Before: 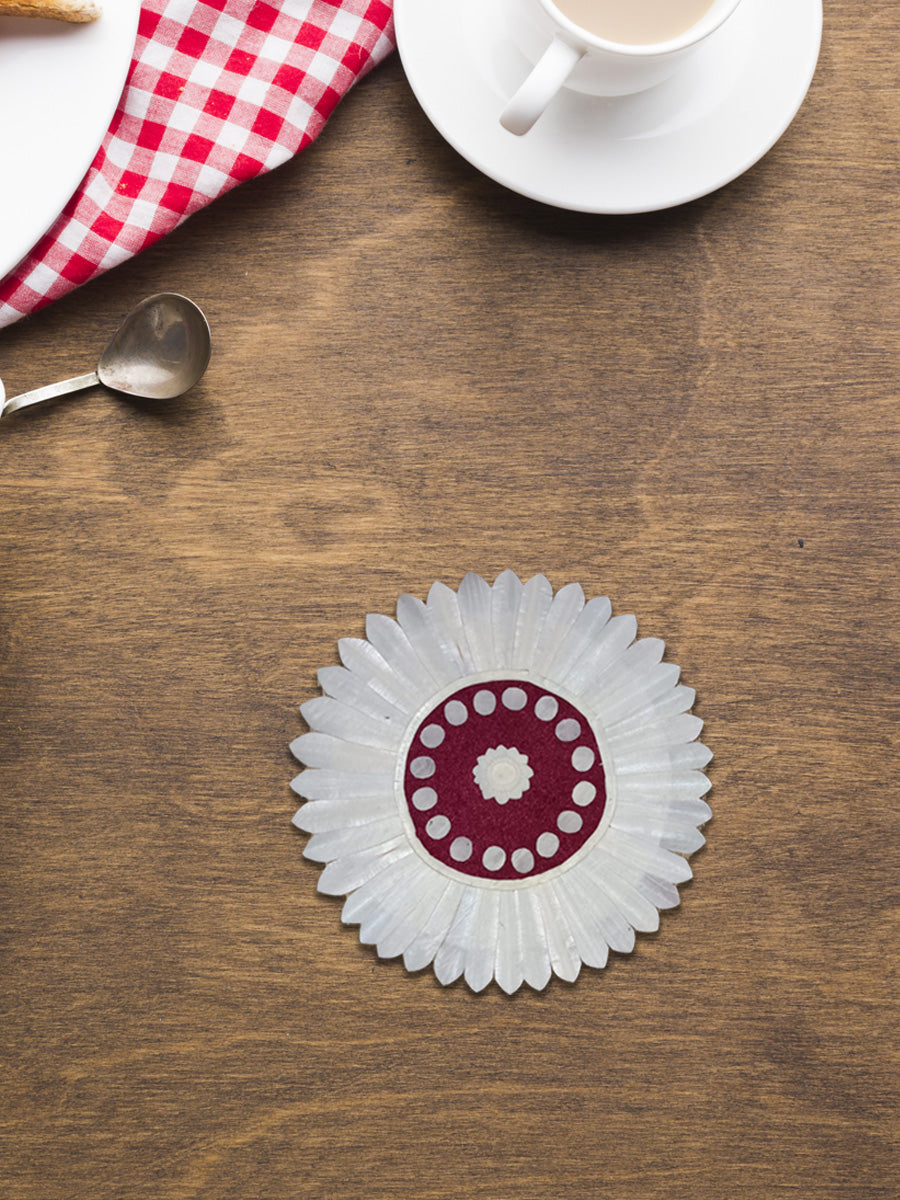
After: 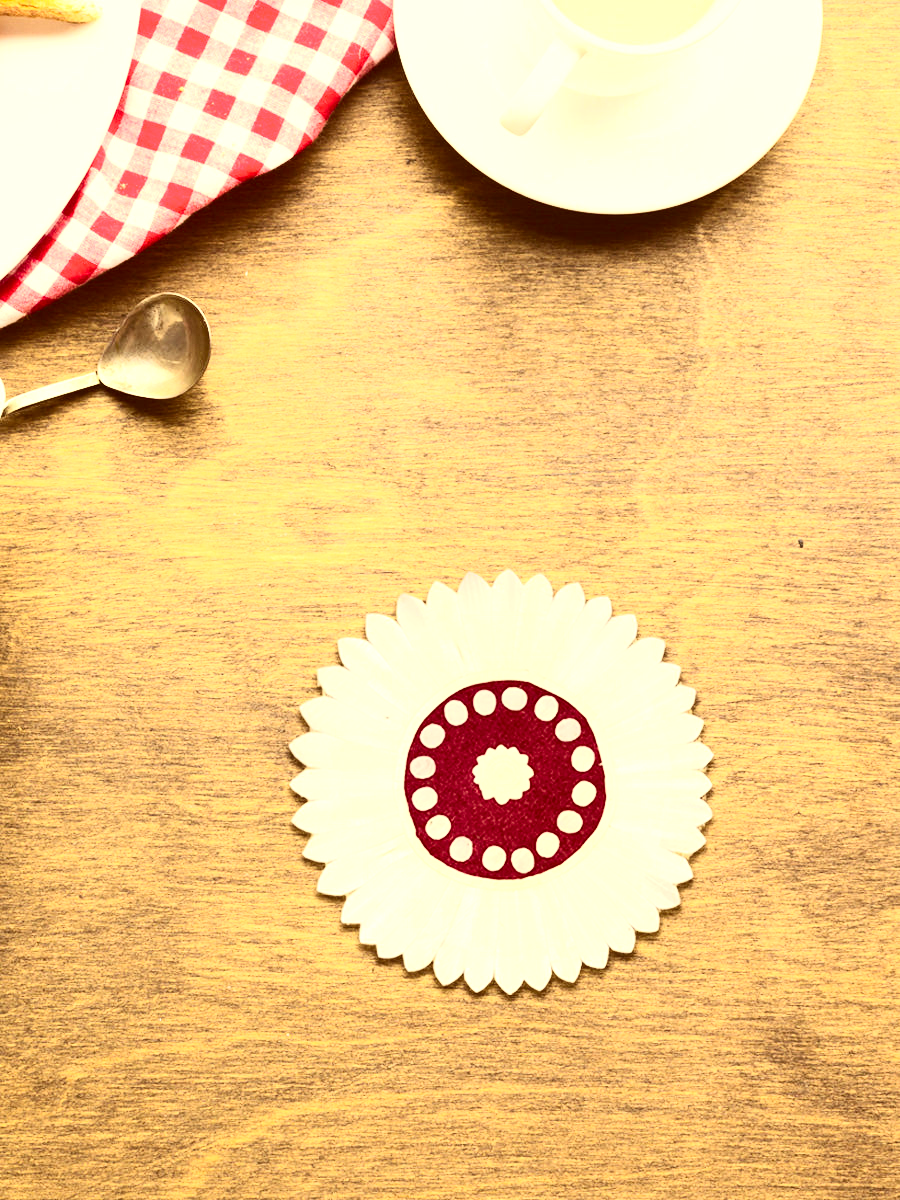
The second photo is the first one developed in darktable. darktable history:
color correction: highlights a* 1.05, highlights b* 23.75, shadows a* 16.18, shadows b* 24.2
exposure: exposure 1.222 EV, compensate exposure bias true, compensate highlight preservation false
contrast brightness saturation: contrast 0.392, brightness 0.115
